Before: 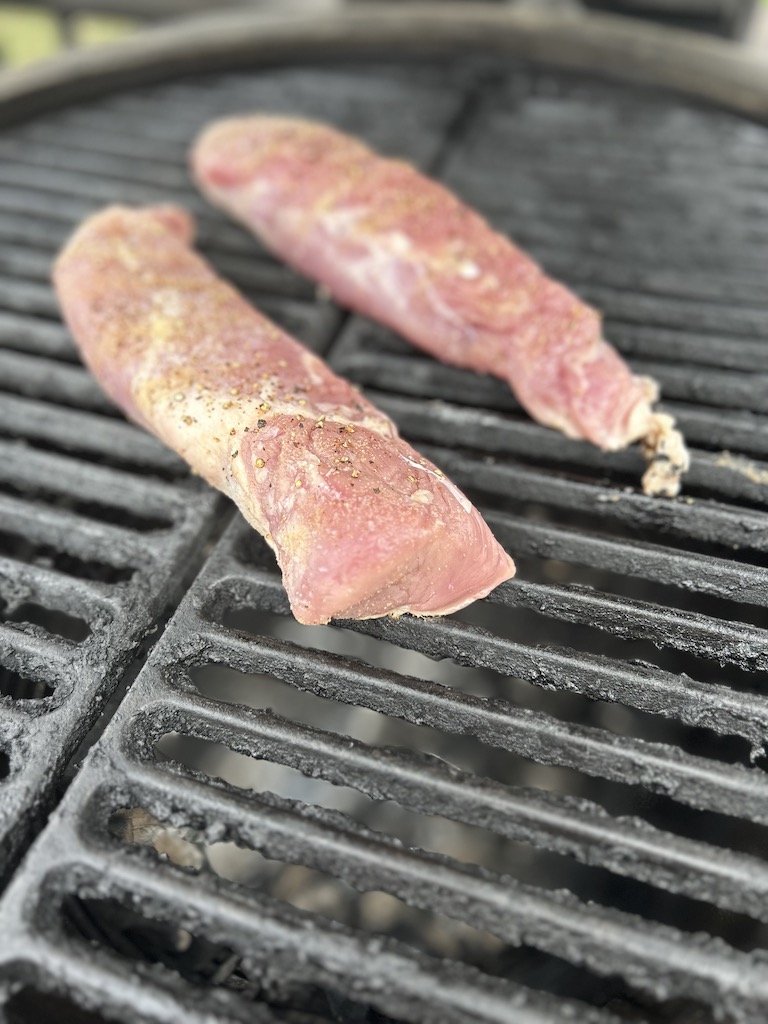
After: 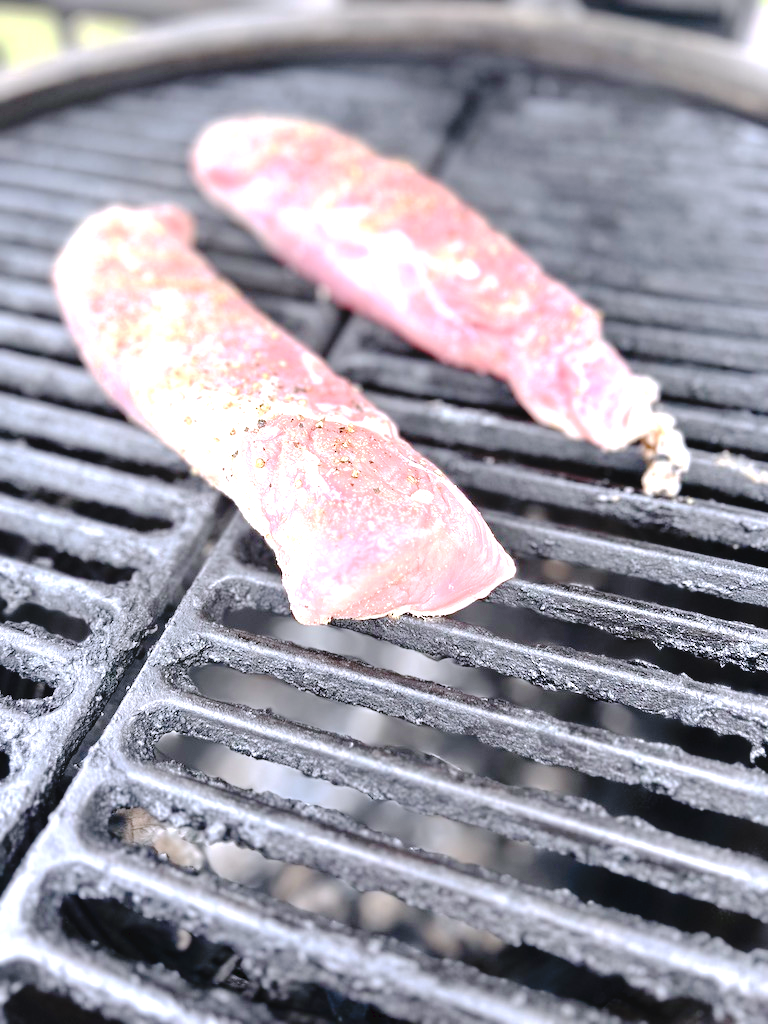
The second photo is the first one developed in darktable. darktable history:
exposure: black level correction 0.001, exposure 1 EV, compensate highlight preservation false
tone curve: curves: ch0 [(0, 0) (0.003, 0.041) (0.011, 0.042) (0.025, 0.041) (0.044, 0.043) (0.069, 0.048) (0.1, 0.059) (0.136, 0.079) (0.177, 0.107) (0.224, 0.152) (0.277, 0.235) (0.335, 0.331) (0.399, 0.427) (0.468, 0.512) (0.543, 0.595) (0.623, 0.668) (0.709, 0.736) (0.801, 0.813) (0.898, 0.891) (1, 1)], preserve colors none
color calibration: illuminant as shot in camera, x 0.363, y 0.385, temperature 4528.04 K
